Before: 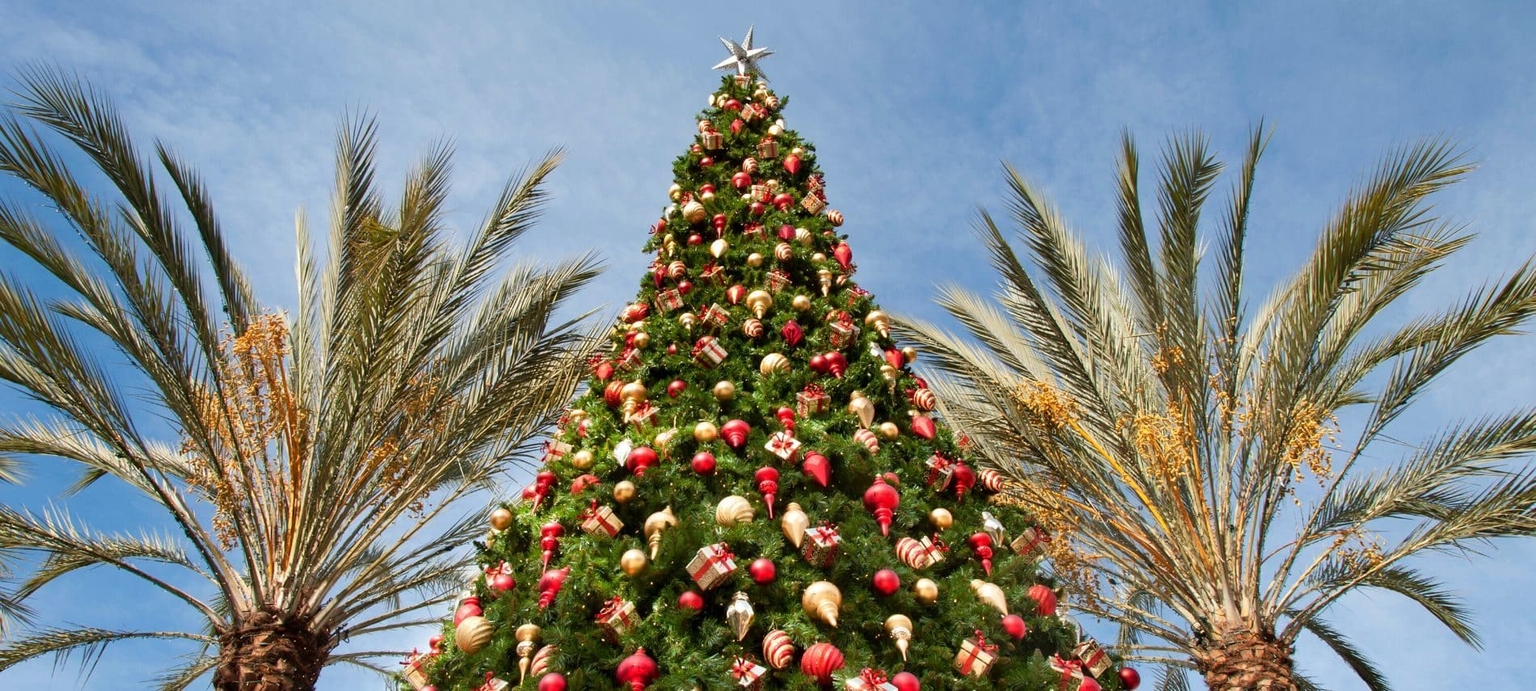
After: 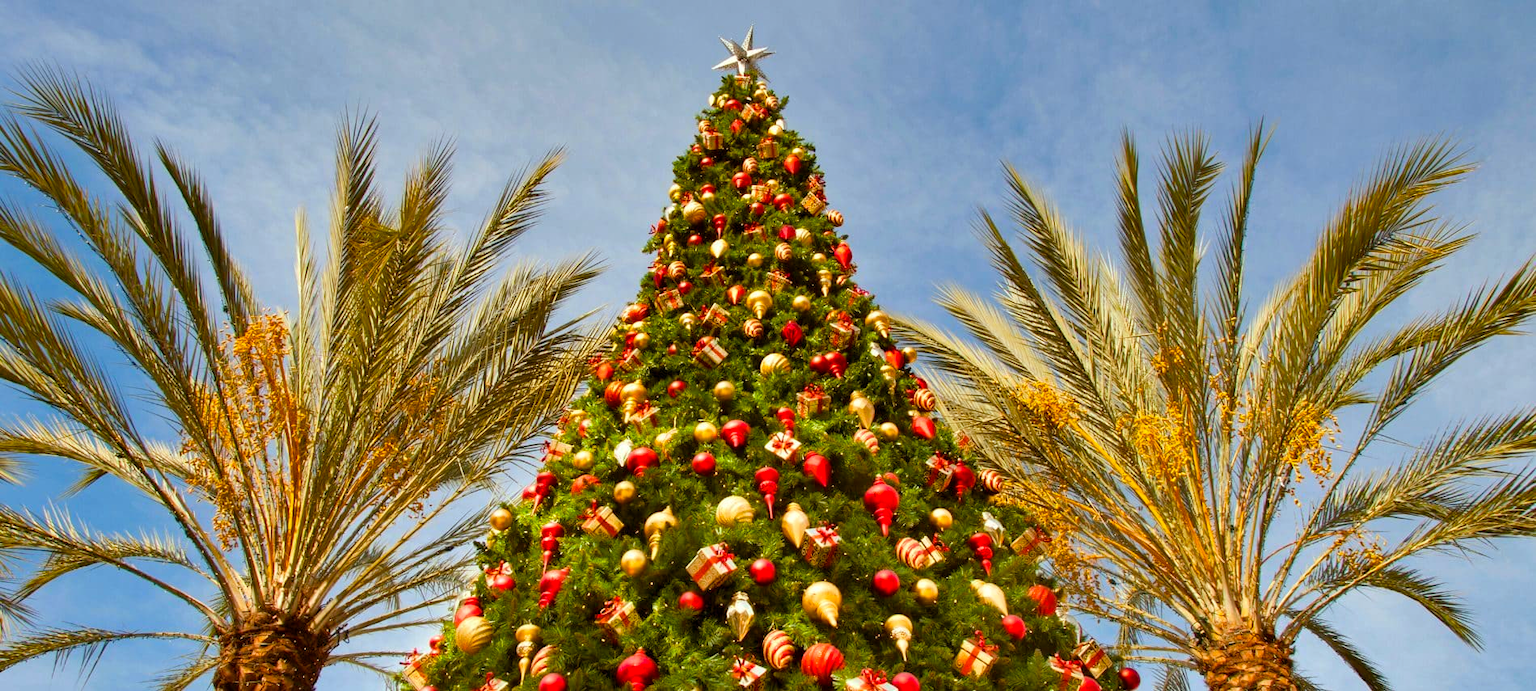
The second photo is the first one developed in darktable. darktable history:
color balance rgb: shadows lift › chroma 2.058%, shadows lift › hue 216.59°, power › luminance 9.902%, power › chroma 2.806%, power › hue 58.09°, perceptual saturation grading › global saturation 33.532%, global vibrance 7.575%
shadows and highlights: soften with gaussian
